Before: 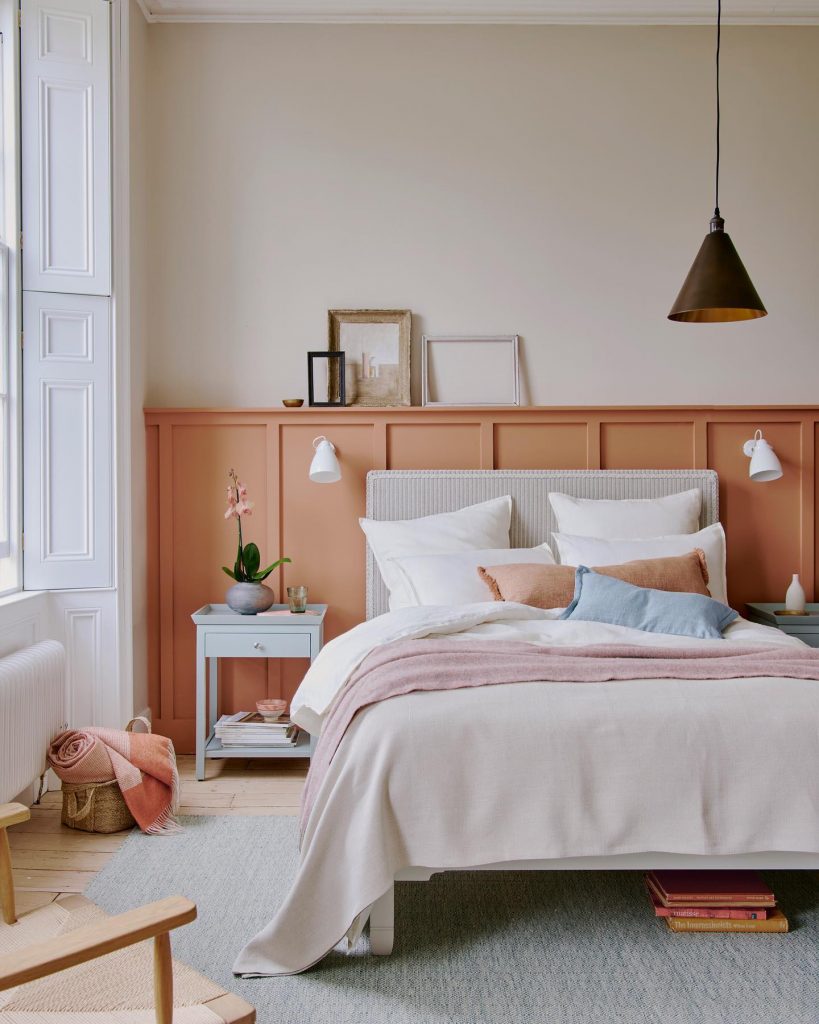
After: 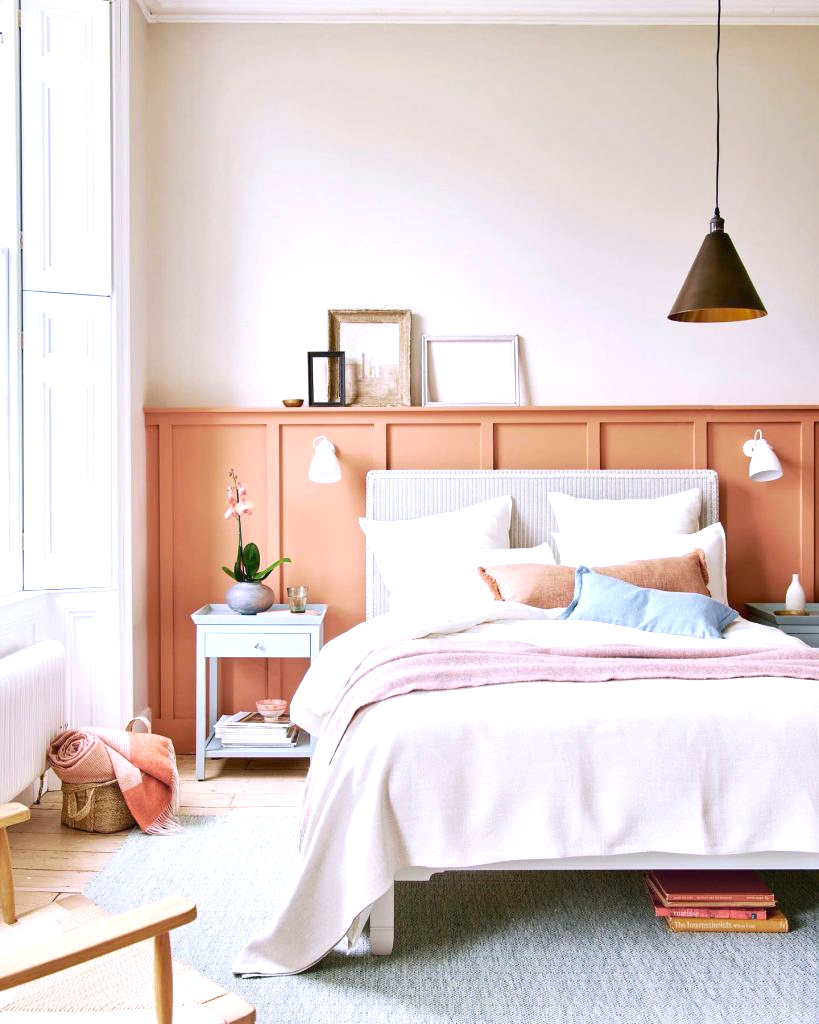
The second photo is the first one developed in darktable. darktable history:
exposure: black level correction 0, exposure 1.1 EV, compensate highlight preservation false
white balance: red 0.984, blue 1.059
